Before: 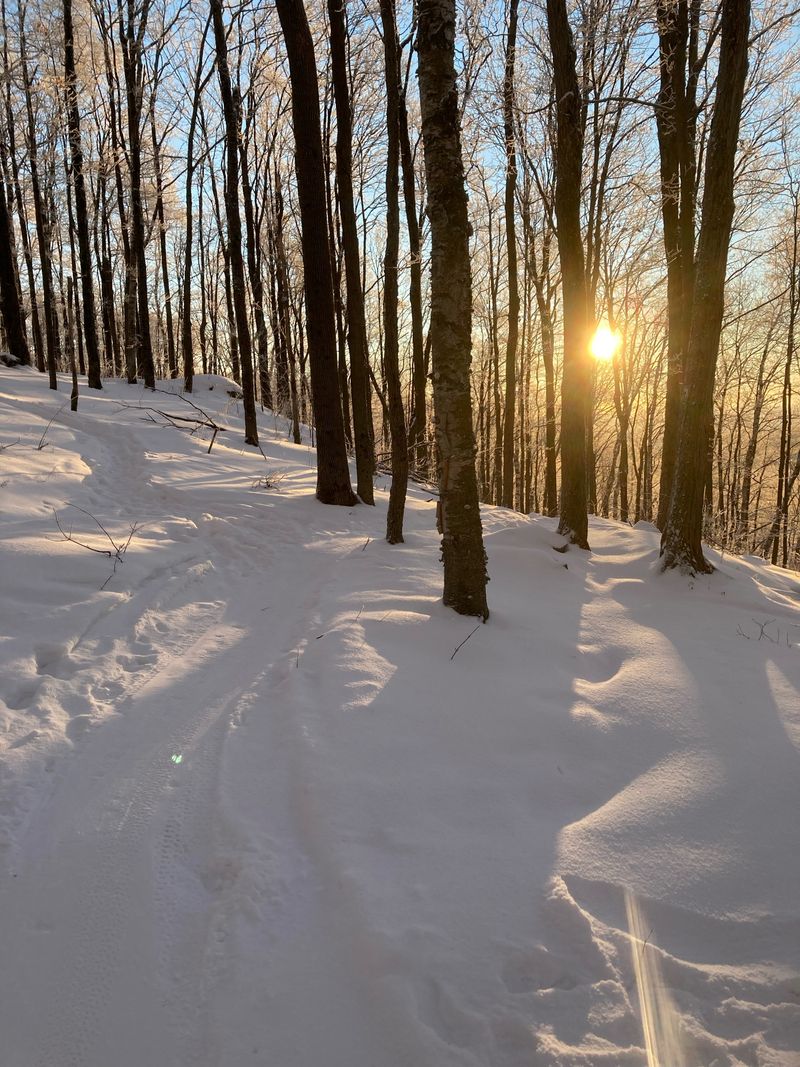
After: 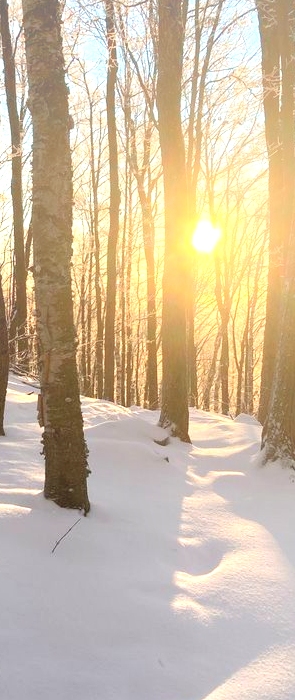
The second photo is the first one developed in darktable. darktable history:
crop and rotate: left 49.936%, top 10.094%, right 13.136%, bottom 24.256%
bloom: on, module defaults
exposure: black level correction 0, exposure 1 EV, compensate exposure bias true, compensate highlight preservation false
